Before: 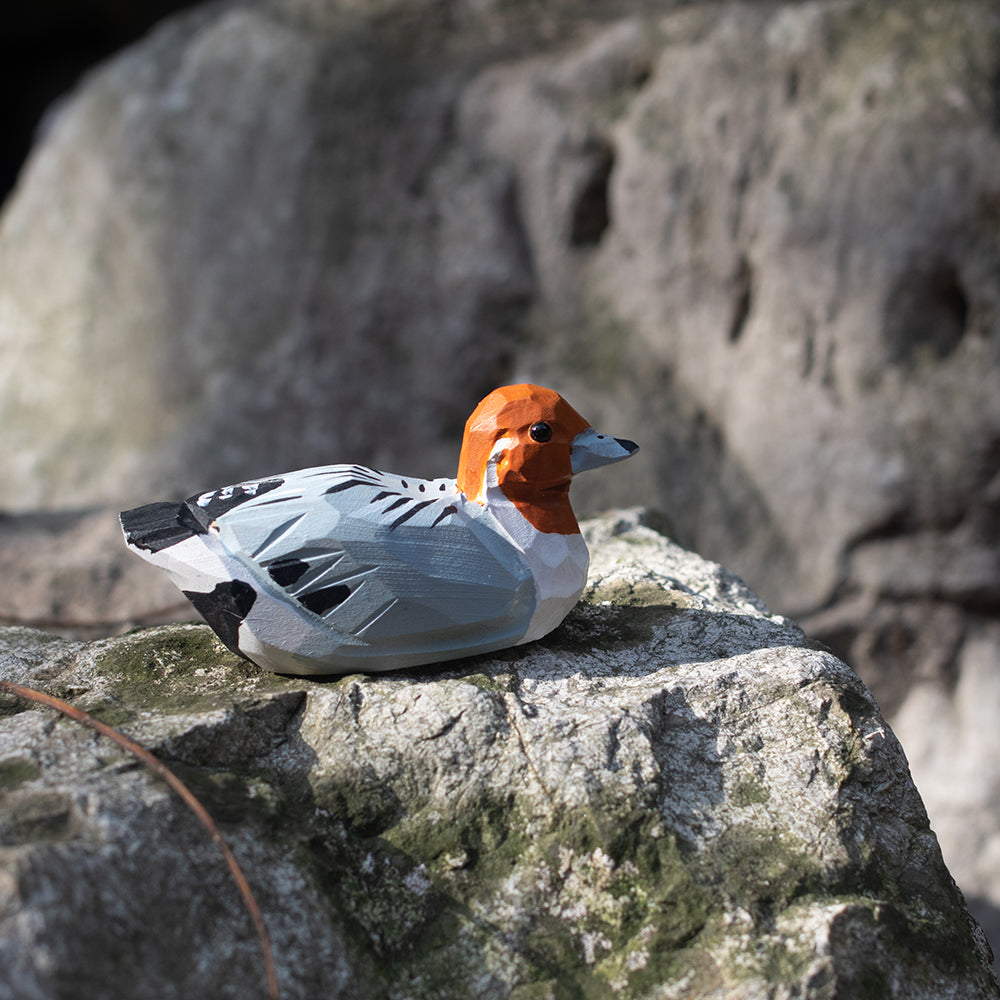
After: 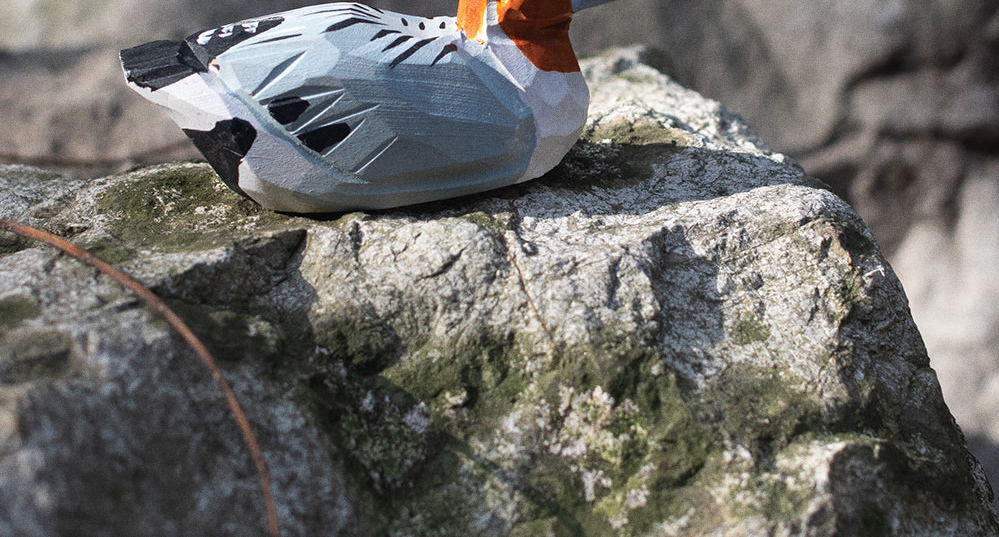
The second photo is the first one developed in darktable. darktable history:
grain: coarseness 0.47 ISO
crop and rotate: top 46.237%
